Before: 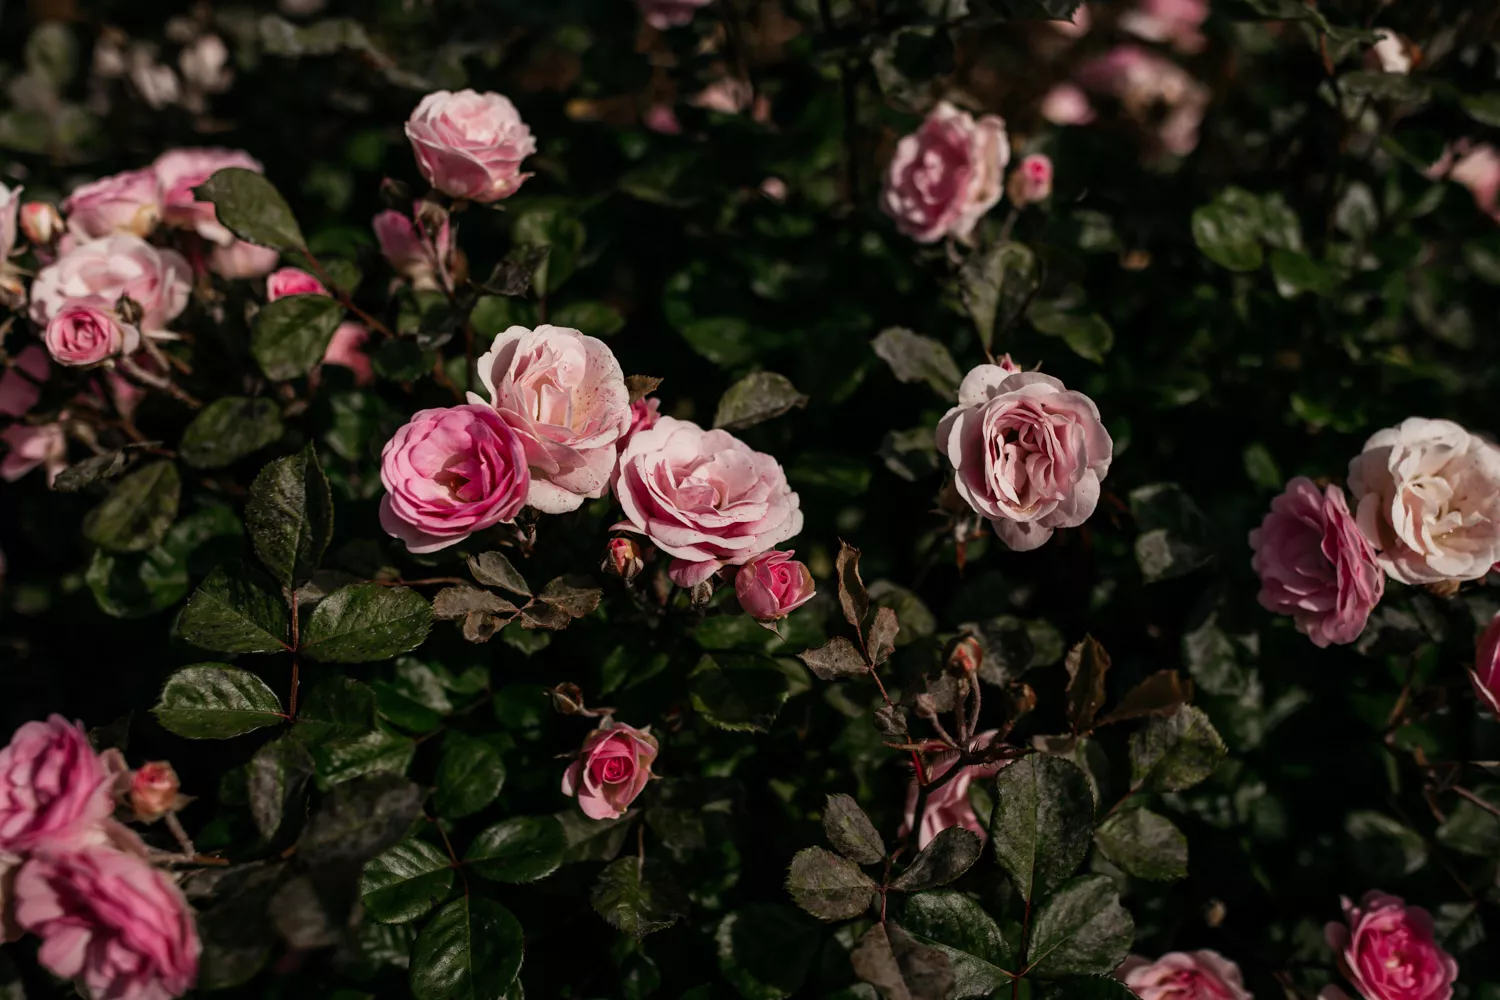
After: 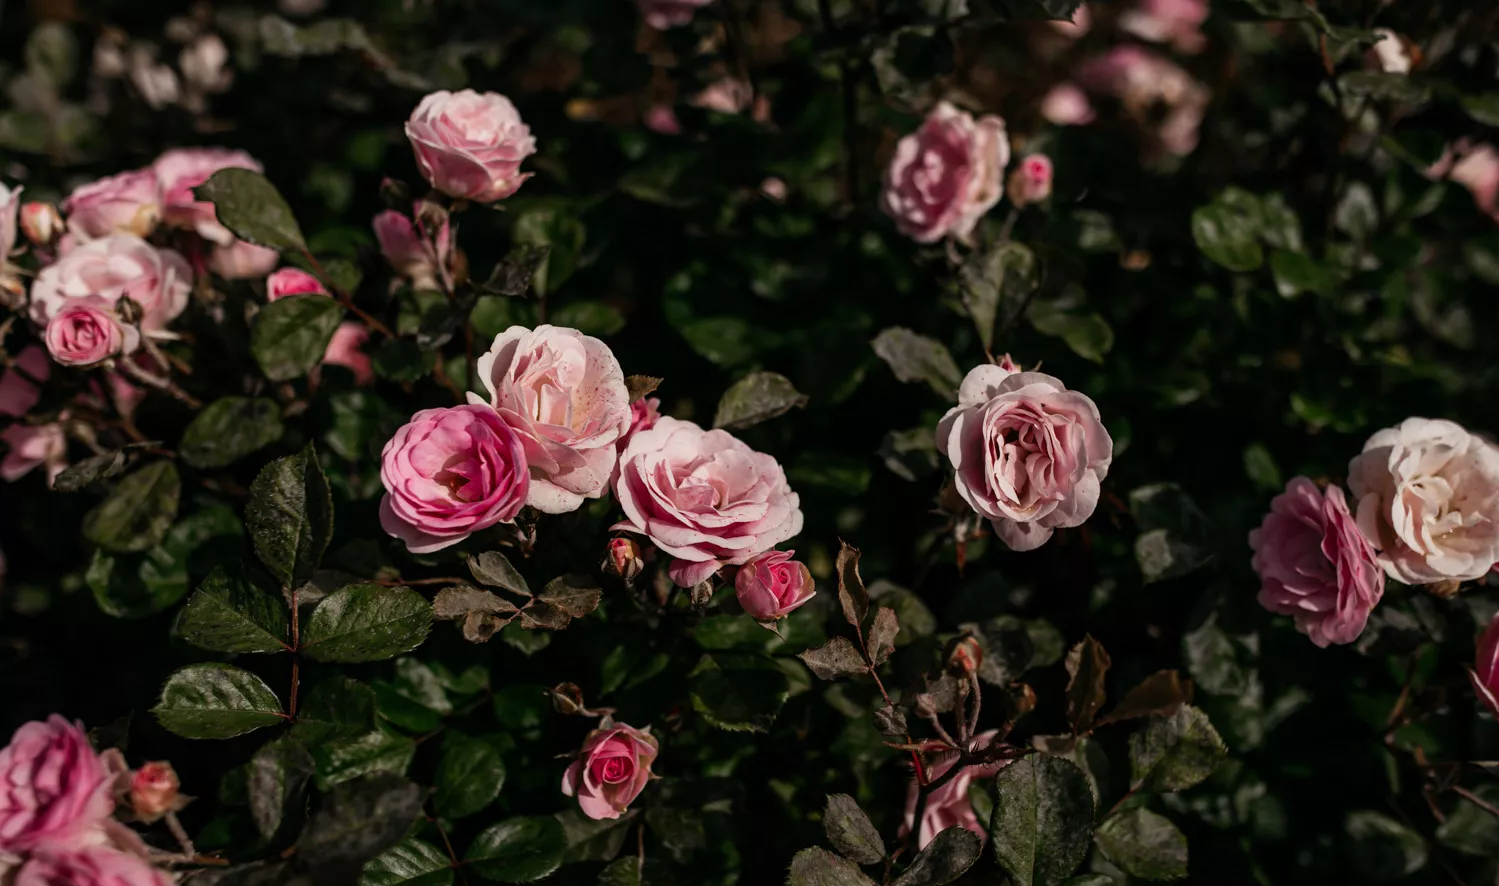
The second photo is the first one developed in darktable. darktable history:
crop and rotate: top 0%, bottom 11.4%
